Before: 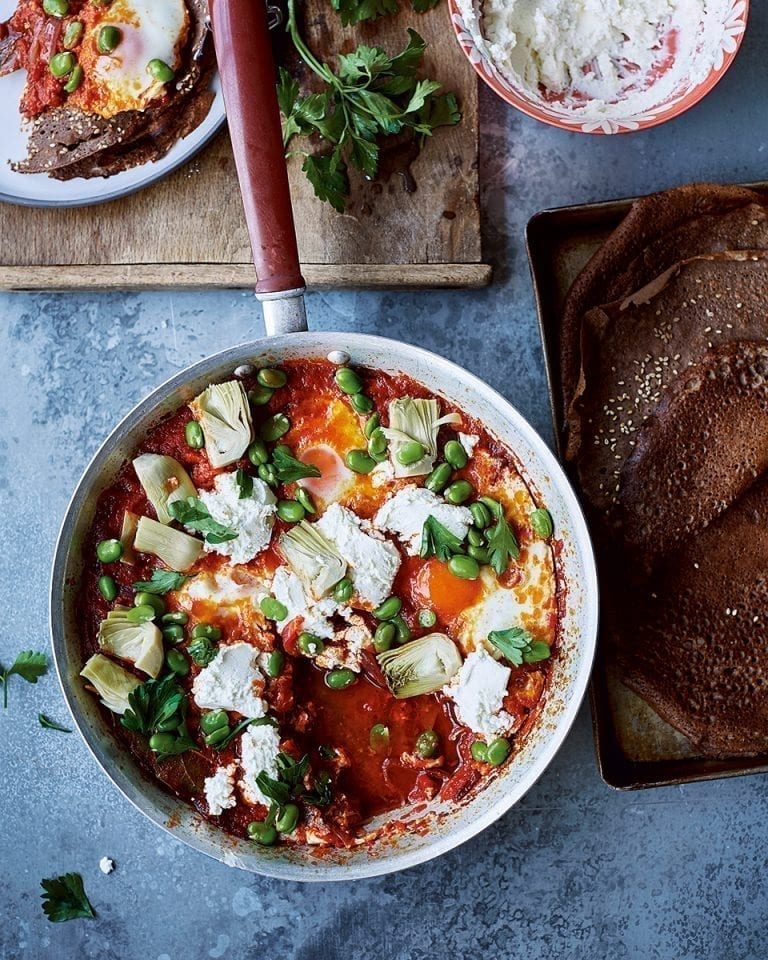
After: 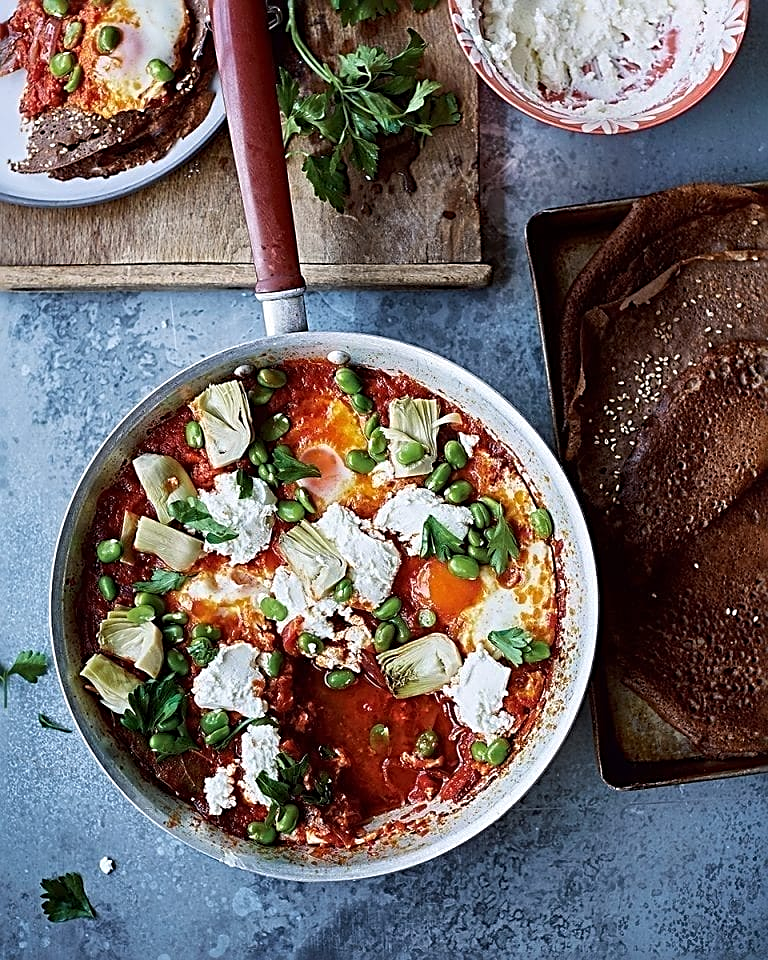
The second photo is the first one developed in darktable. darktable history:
sharpen: radius 2.85, amount 0.714
